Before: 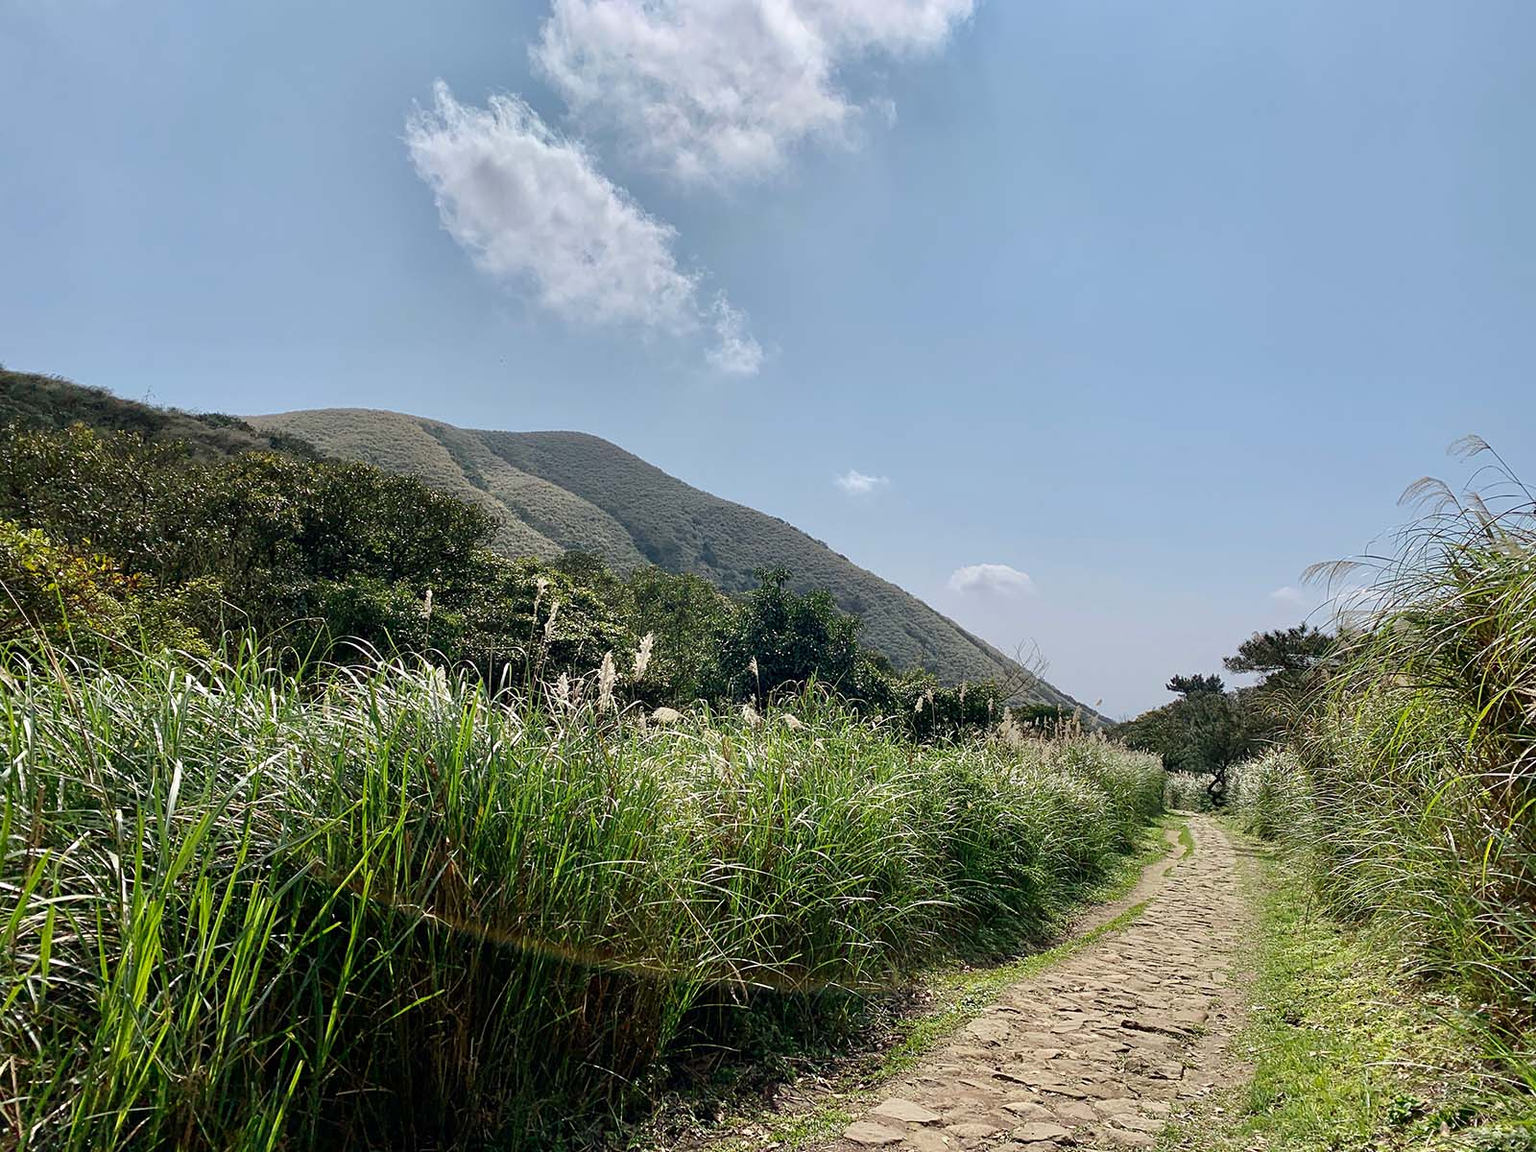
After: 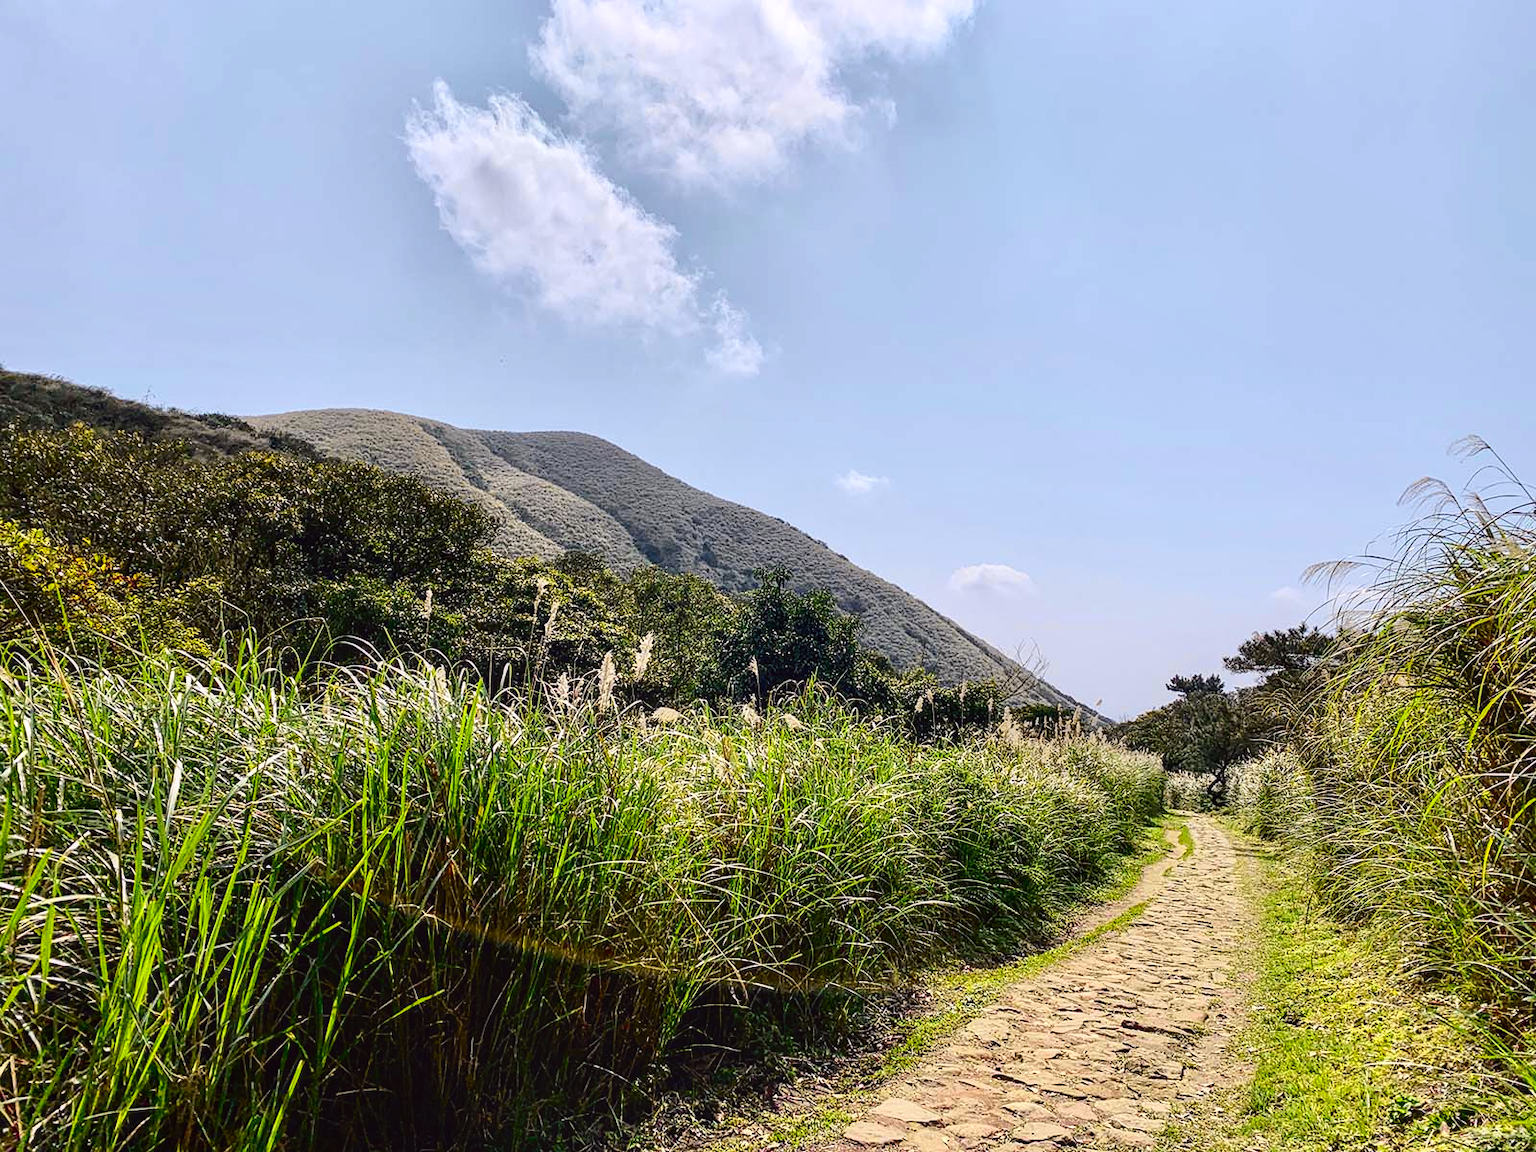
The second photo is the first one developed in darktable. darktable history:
local contrast: on, module defaults
tone curve: curves: ch0 [(0, 0.023) (0.103, 0.087) (0.295, 0.297) (0.445, 0.531) (0.553, 0.665) (0.735, 0.843) (0.994, 1)]; ch1 [(0, 0) (0.414, 0.395) (0.447, 0.447) (0.485, 0.5) (0.512, 0.524) (0.542, 0.581) (0.581, 0.632) (0.646, 0.715) (1, 1)]; ch2 [(0, 0) (0.369, 0.388) (0.449, 0.431) (0.478, 0.471) (0.516, 0.517) (0.579, 0.624) (0.674, 0.775) (1, 1)], color space Lab, independent channels, preserve colors none
